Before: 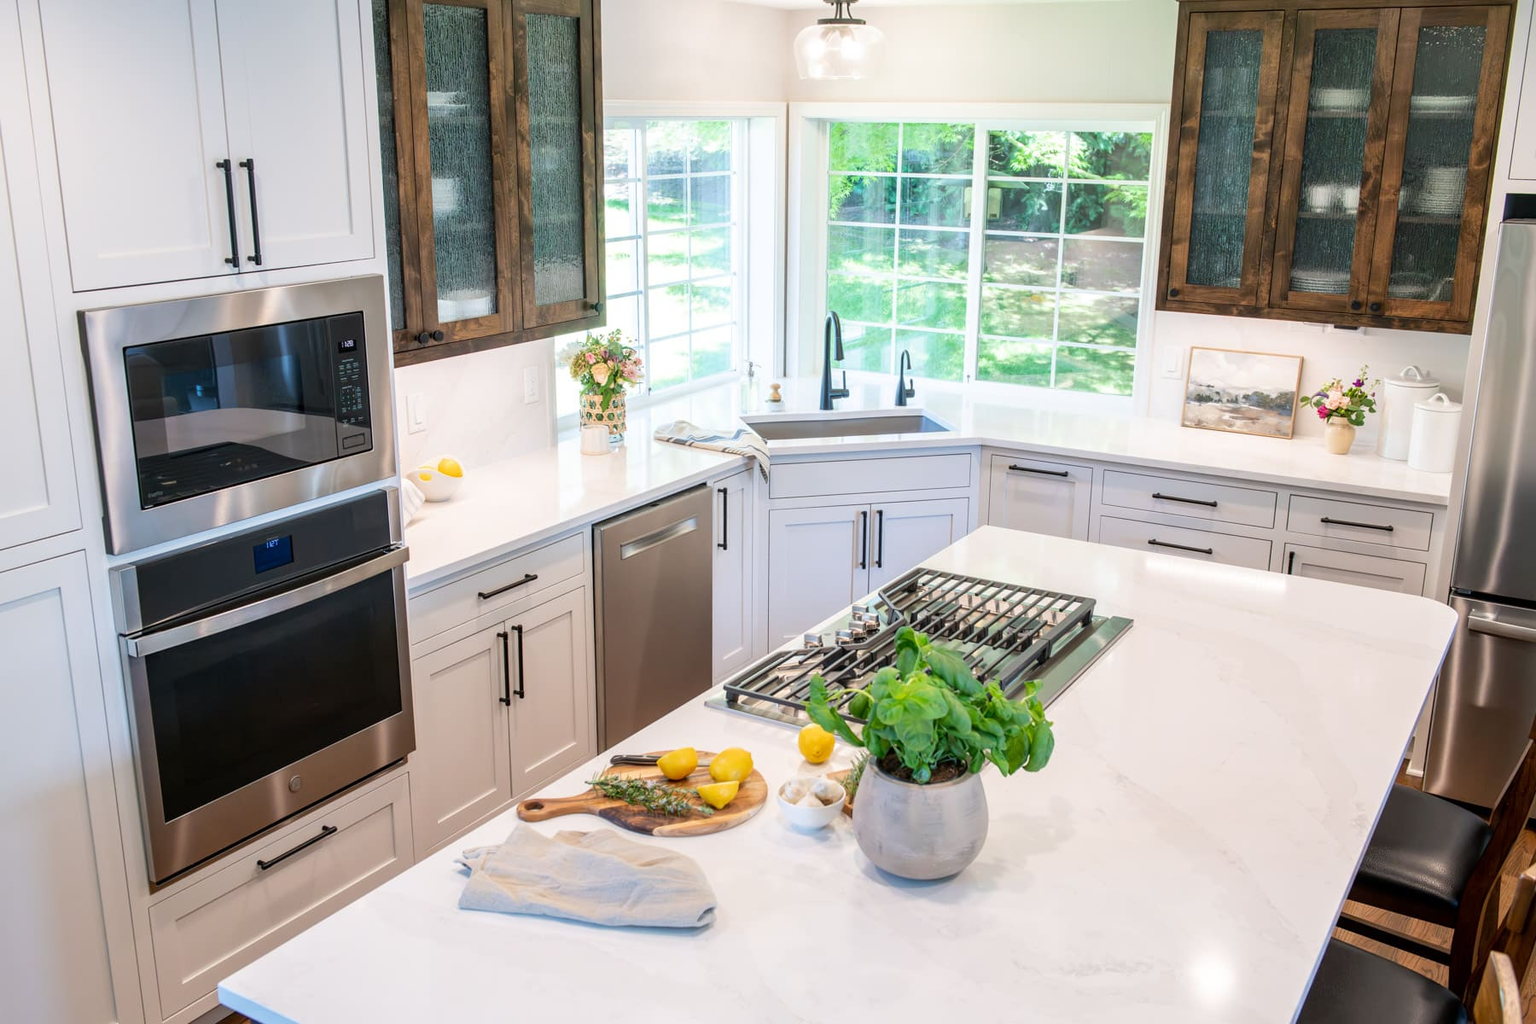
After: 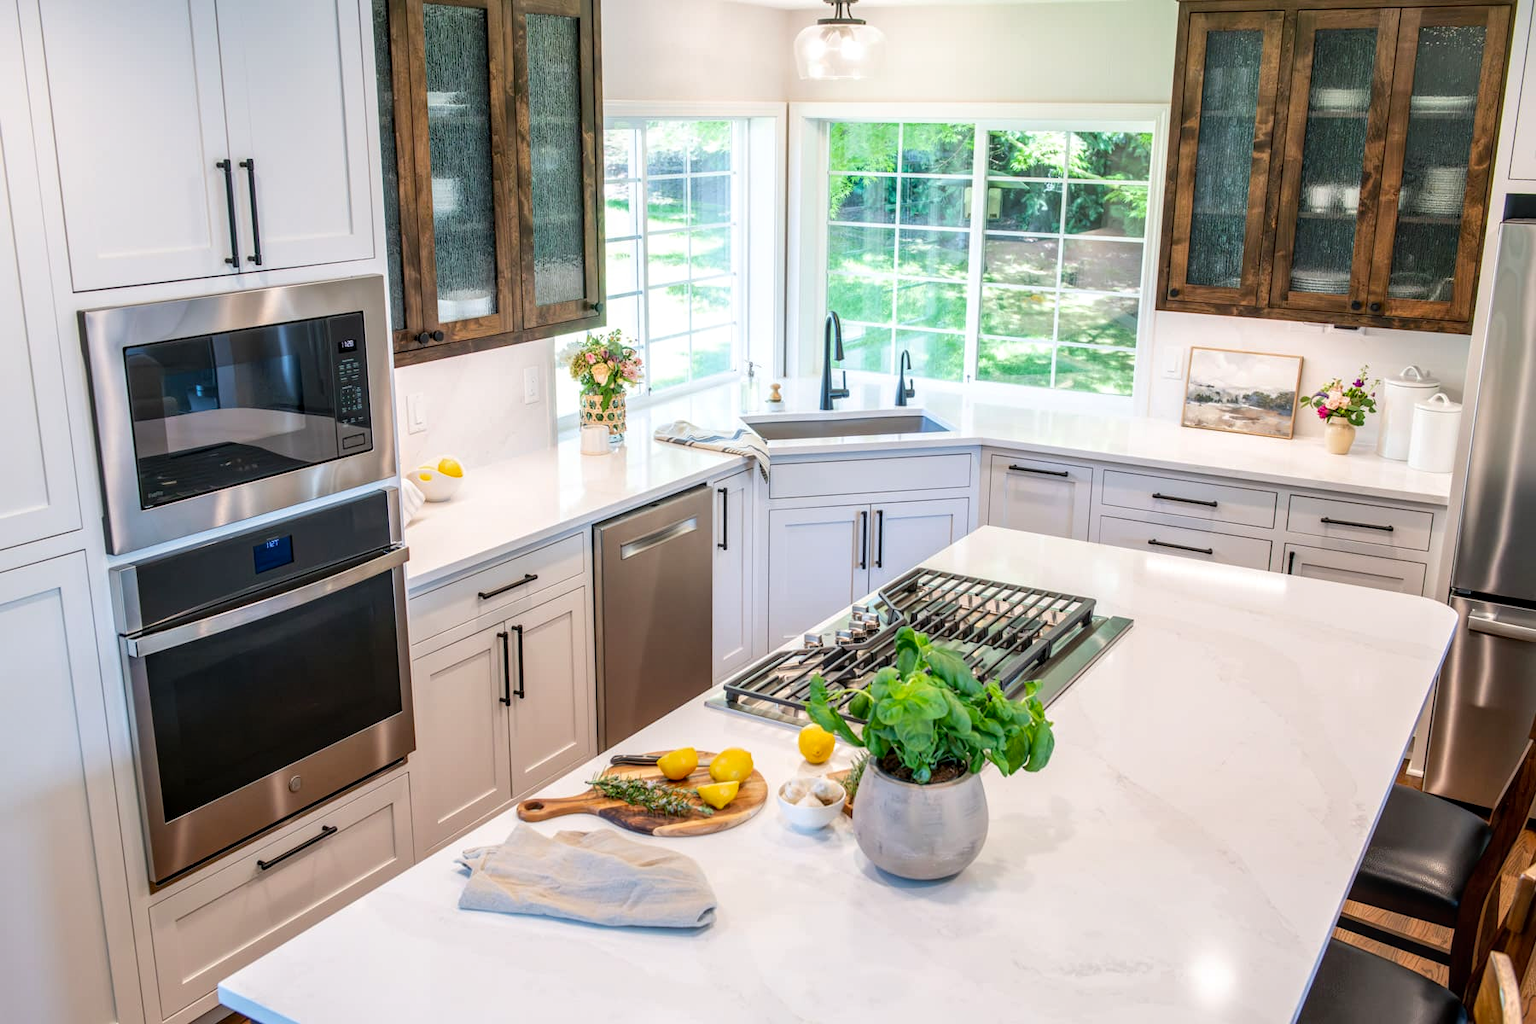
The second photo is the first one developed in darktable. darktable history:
local contrast: on, module defaults
contrast brightness saturation: contrast 0.042, saturation 0.066
color zones: curves: ch1 [(0, 0.523) (0.143, 0.545) (0.286, 0.52) (0.429, 0.506) (0.571, 0.503) (0.714, 0.503) (0.857, 0.508) (1, 0.523)]
